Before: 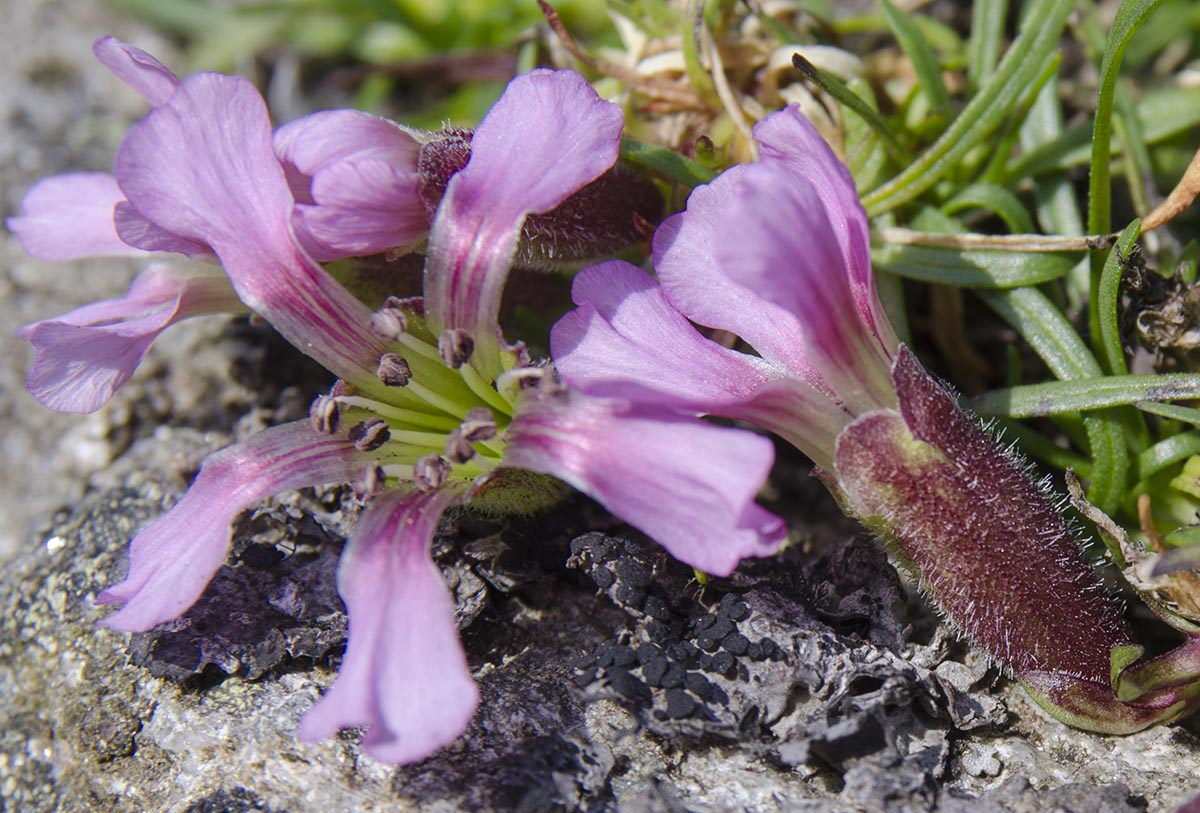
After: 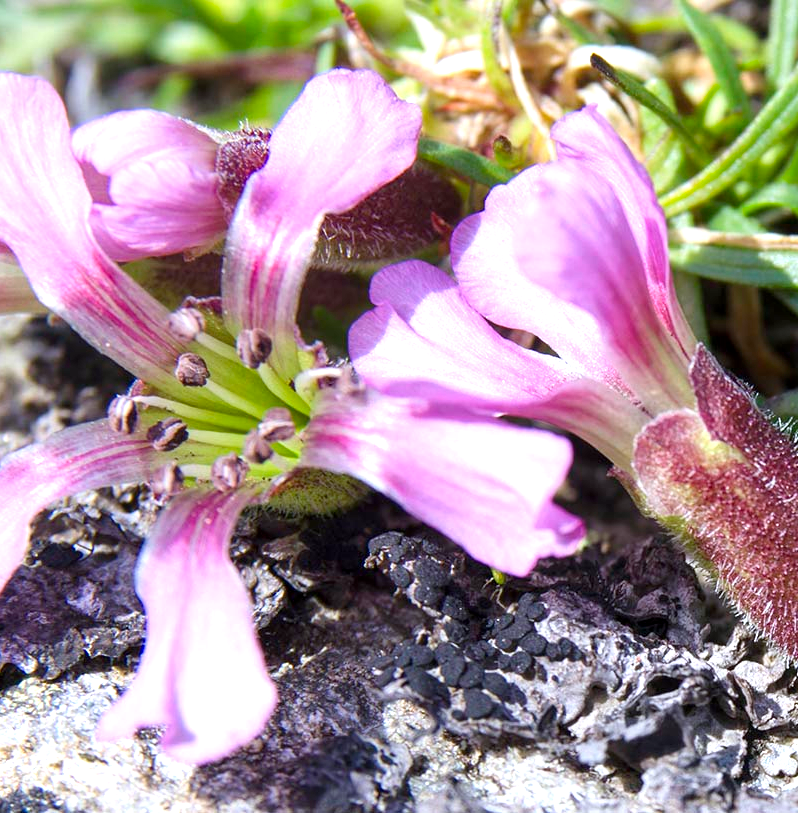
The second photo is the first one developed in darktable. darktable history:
exposure: black level correction 0.001, exposure 1.05 EV, compensate exposure bias true, compensate highlight preservation false
crop: left 16.899%, right 16.556%
white balance: red 0.974, blue 1.044
